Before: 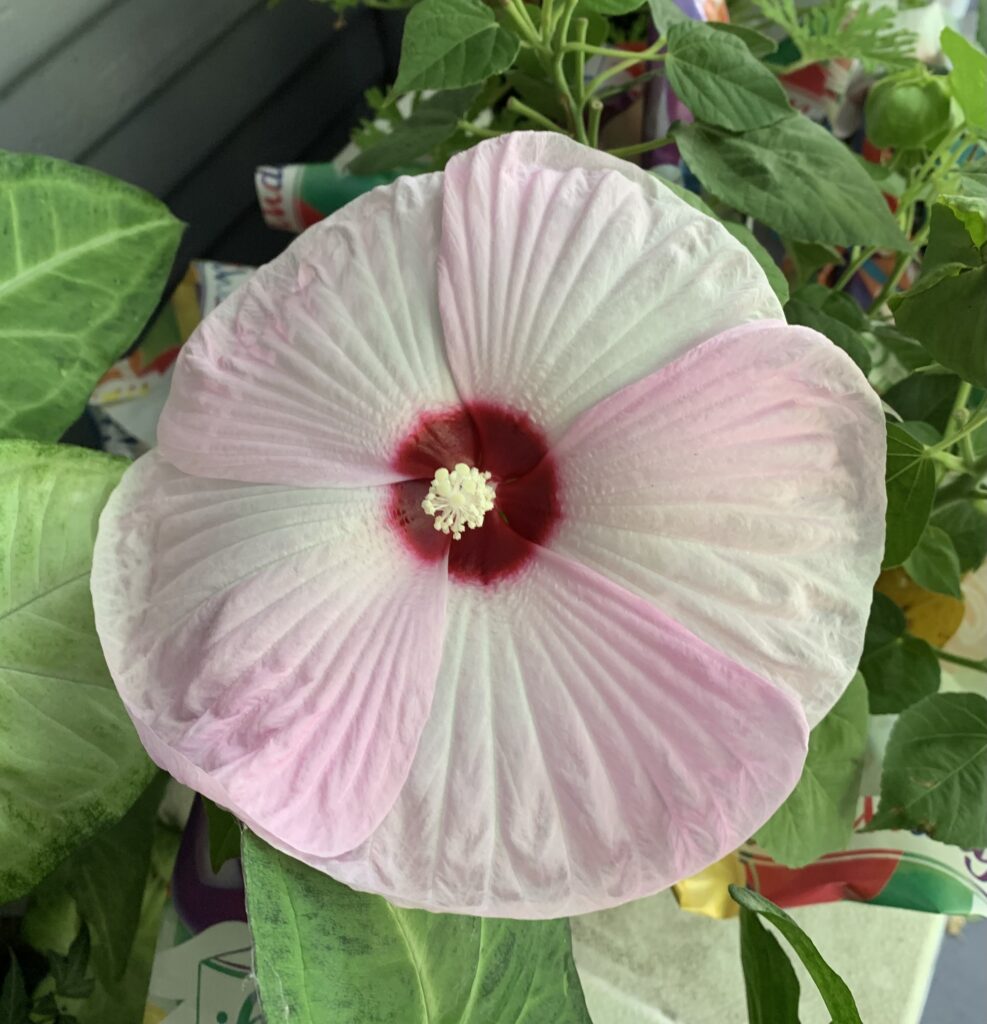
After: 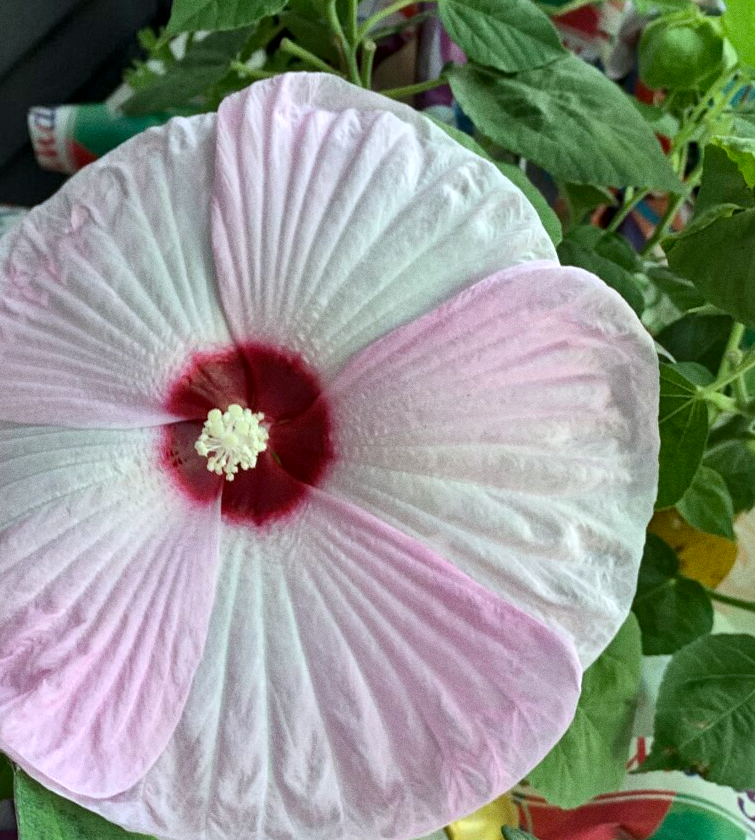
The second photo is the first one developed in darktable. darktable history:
crop: left 23.095%, top 5.827%, bottom 11.854%
local contrast: mode bilateral grid, contrast 20, coarseness 20, detail 150%, midtone range 0.2
white balance: red 0.954, blue 1.079
grain: coarseness 0.09 ISO
